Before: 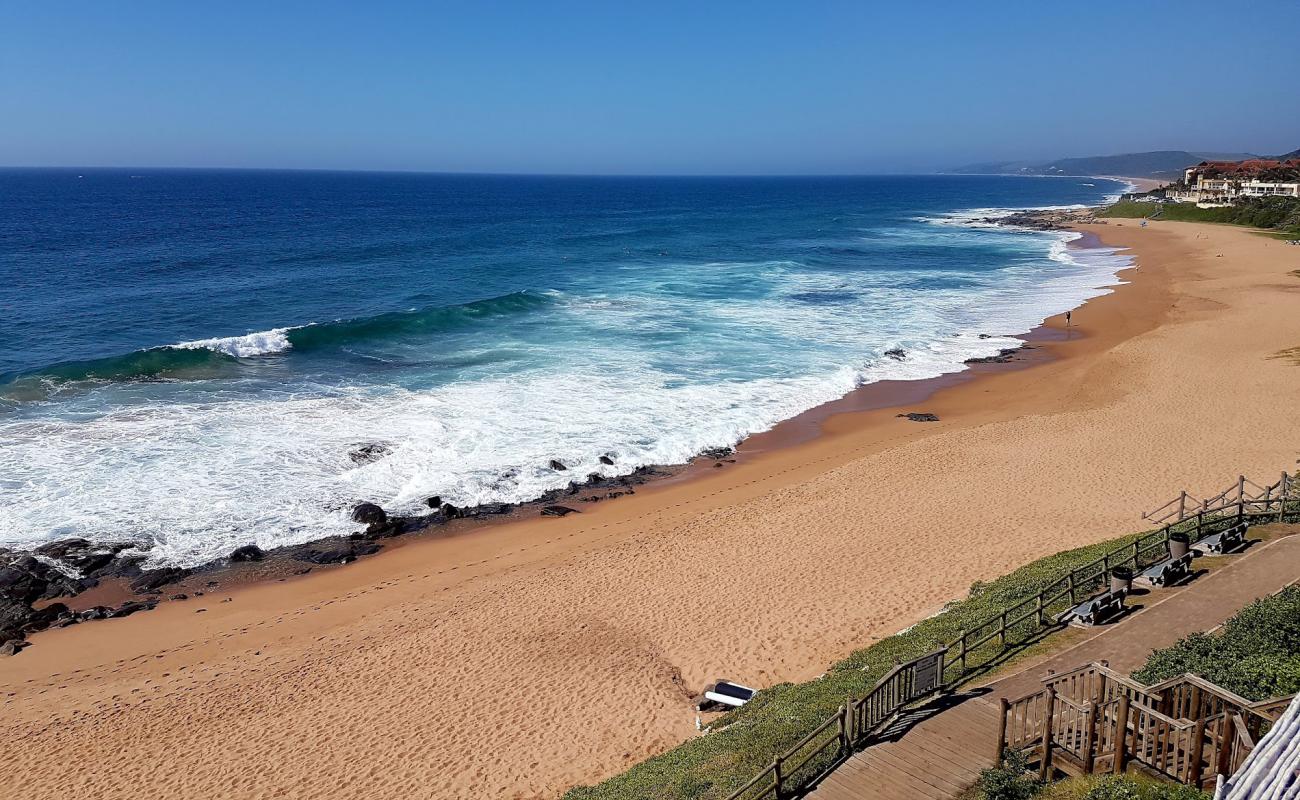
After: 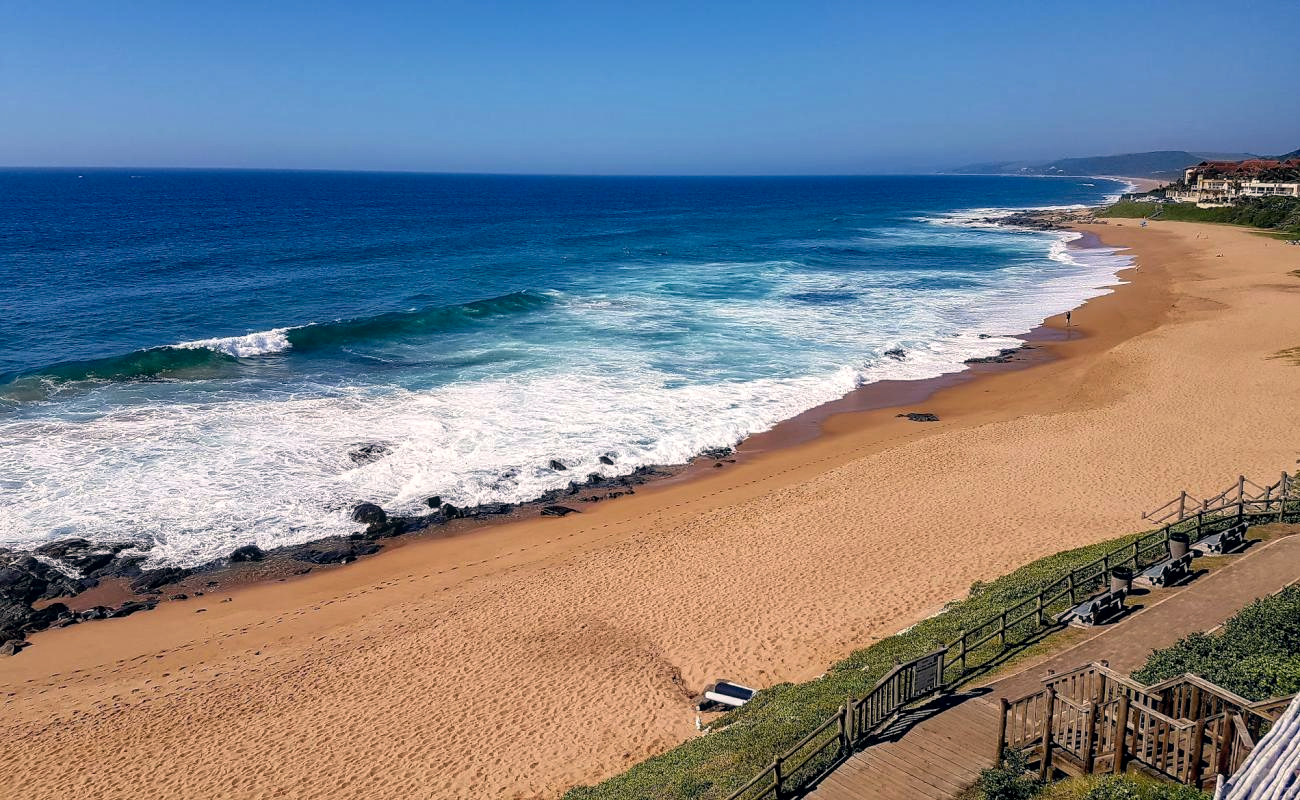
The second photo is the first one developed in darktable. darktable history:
color correction: highlights a* 5.4, highlights b* 5.32, shadows a* -4.28, shadows b* -5.09
color balance rgb: perceptual saturation grading › global saturation 0.667%, global vibrance 20%
local contrast: on, module defaults
